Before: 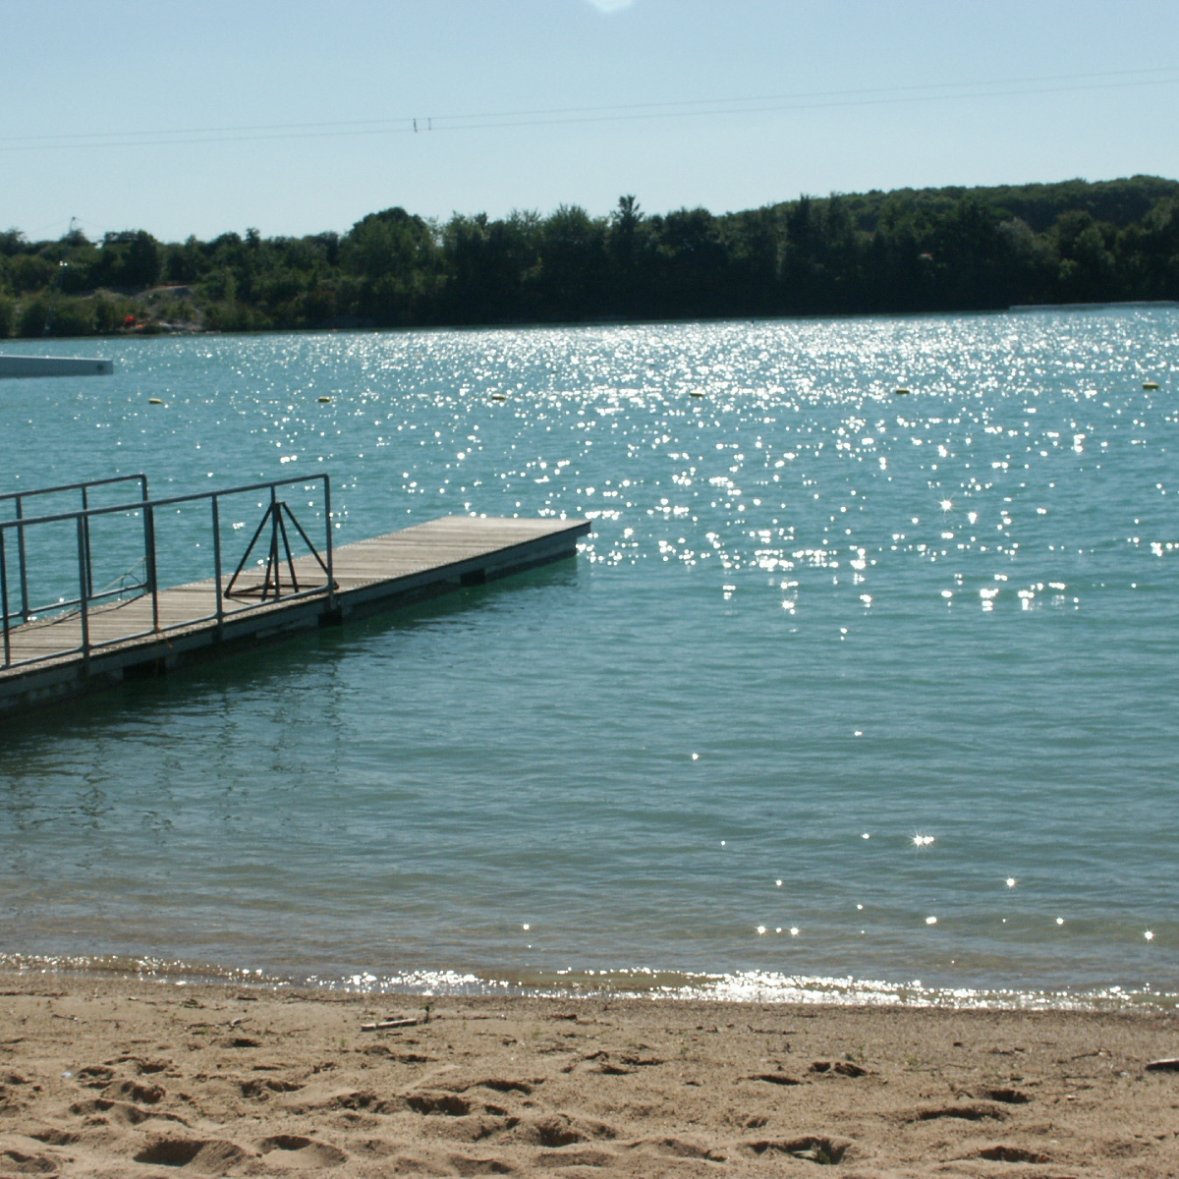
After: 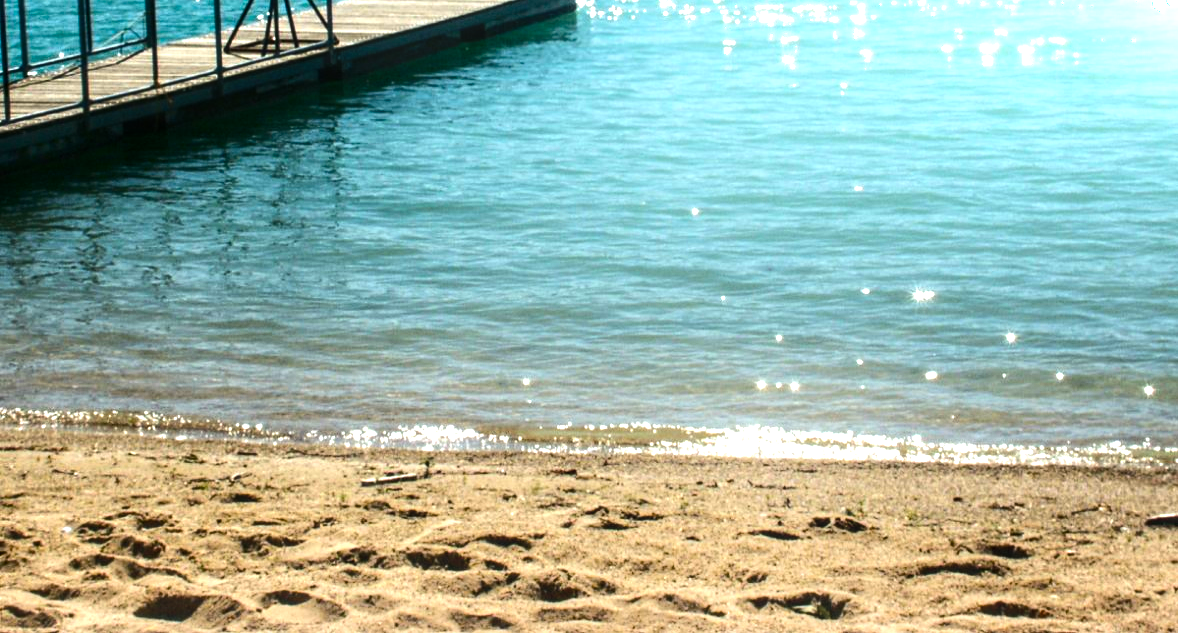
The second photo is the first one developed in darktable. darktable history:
shadows and highlights: shadows -90, highlights 90, soften with gaussian
local contrast: on, module defaults
tone equalizer: -8 EV -0.75 EV, -7 EV -0.7 EV, -6 EV -0.6 EV, -5 EV -0.4 EV, -3 EV 0.4 EV, -2 EV 0.6 EV, -1 EV 0.7 EV, +0 EV 0.75 EV, edges refinement/feathering 500, mask exposure compensation -1.57 EV, preserve details no
color balance rgb: linear chroma grading › global chroma 9%, perceptual saturation grading › global saturation 36%, perceptual saturation grading › shadows 35%, perceptual brilliance grading › global brilliance 15%, perceptual brilliance grading › shadows -35%, global vibrance 15%
crop and rotate: top 46.237%
